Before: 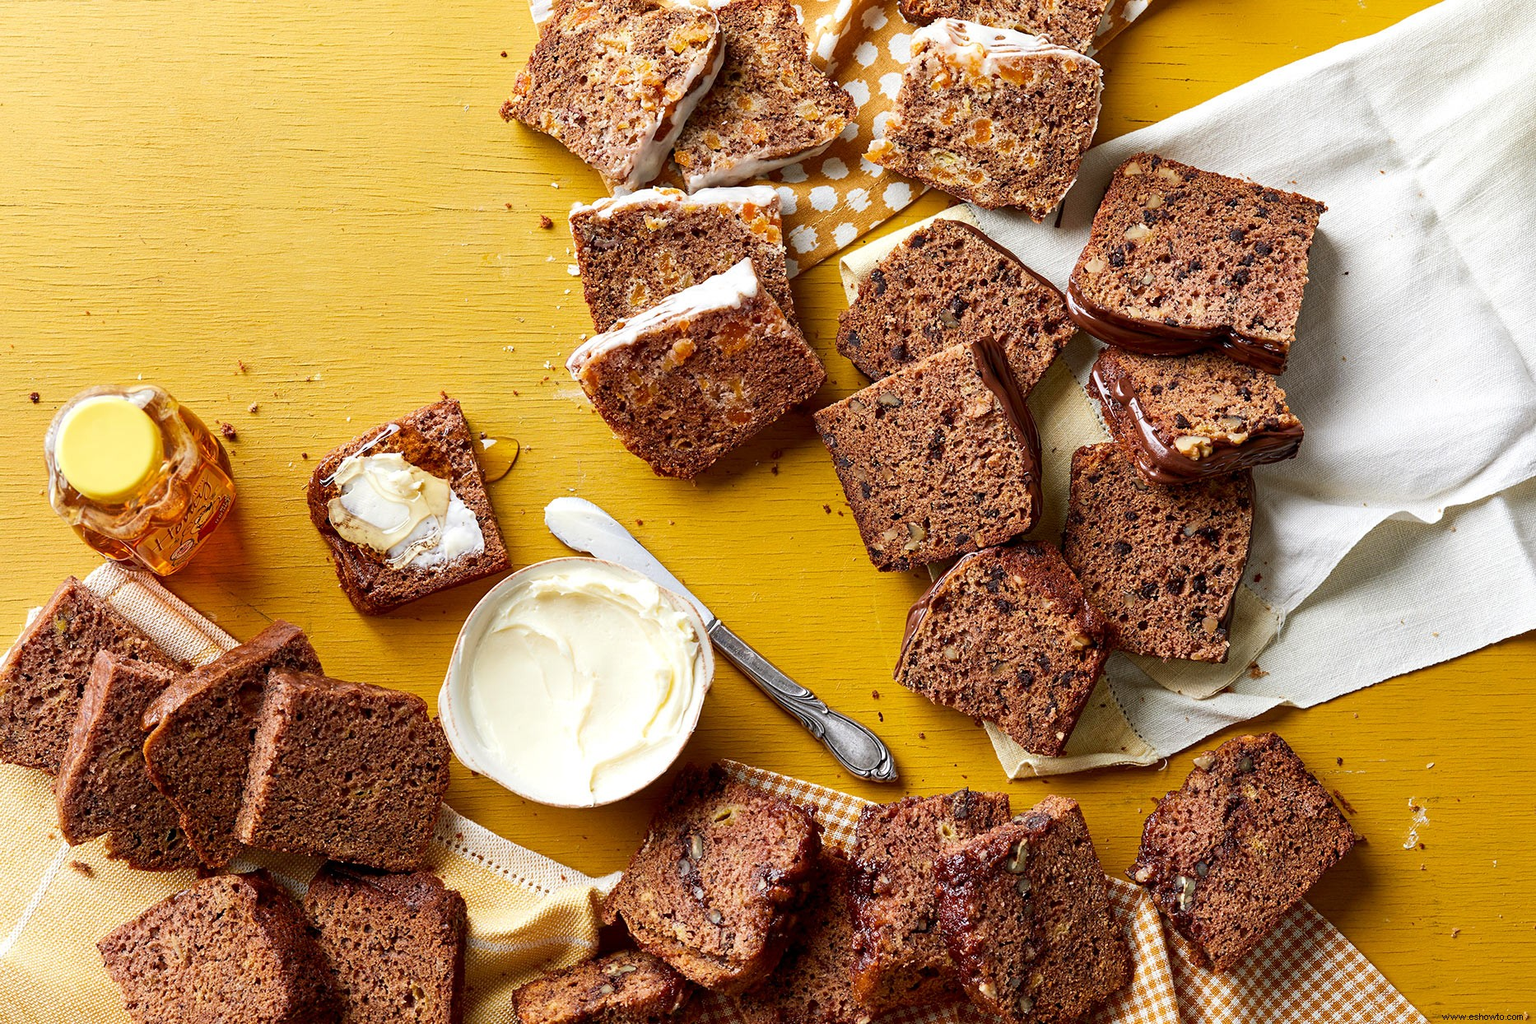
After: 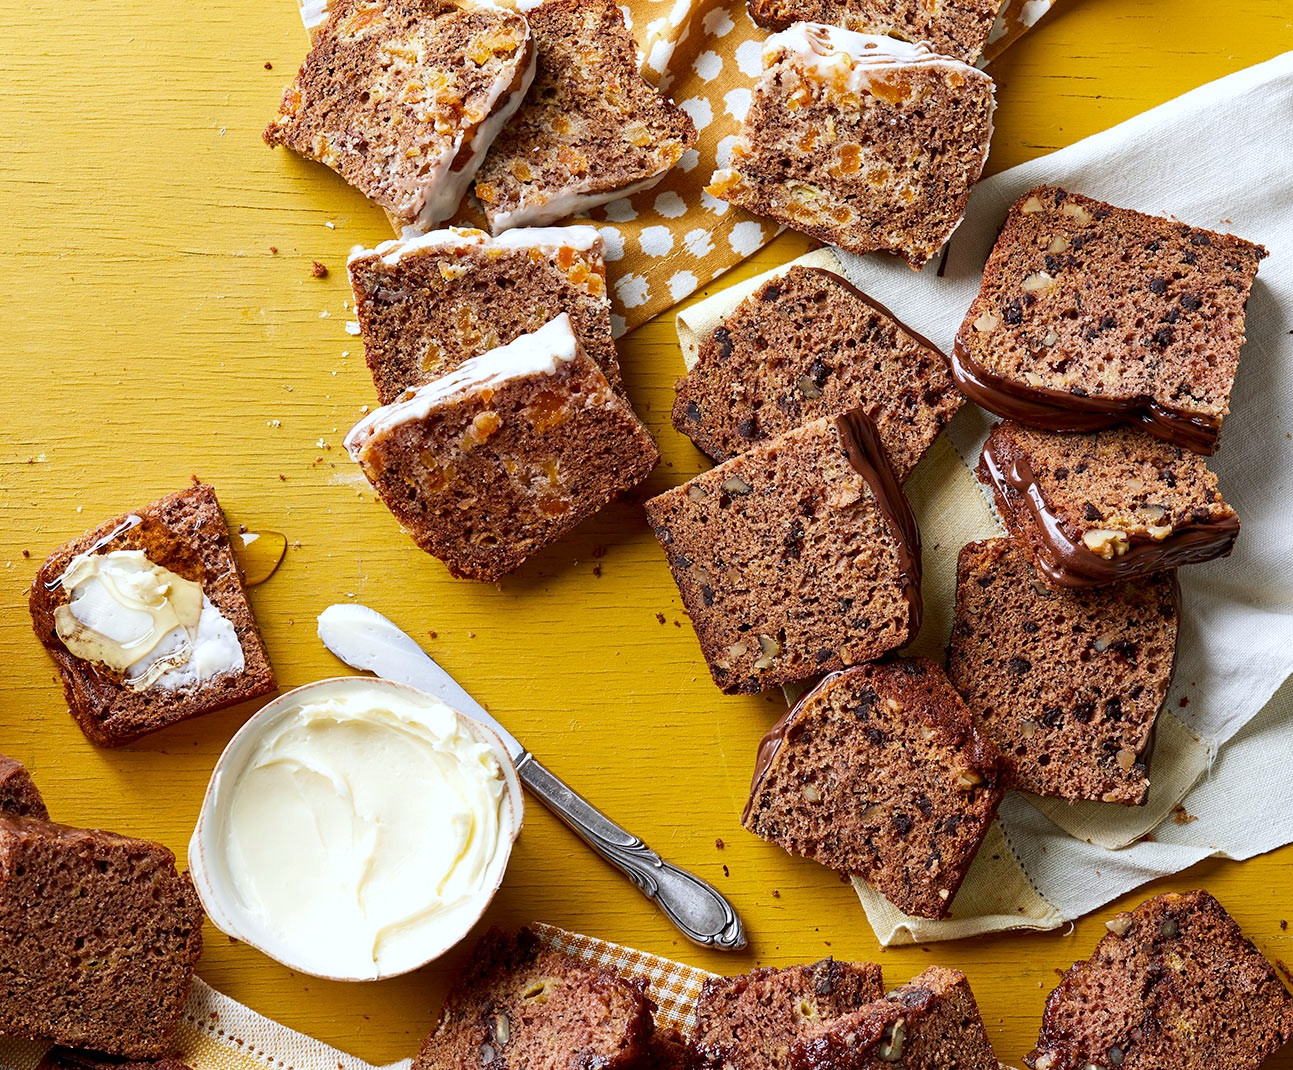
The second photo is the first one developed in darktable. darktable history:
crop: left 18.479%, right 12.2%, bottom 13.971%
white balance: red 0.974, blue 1.044
